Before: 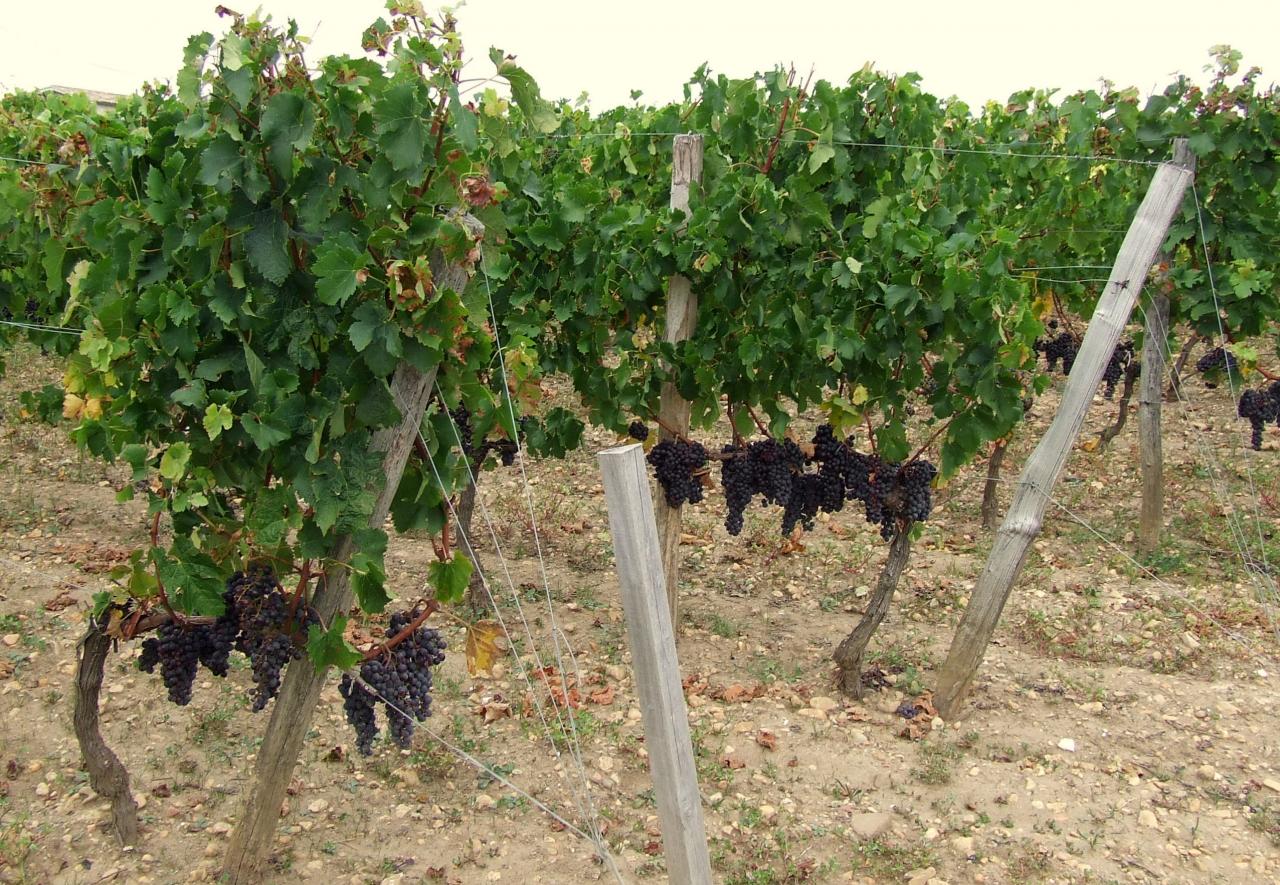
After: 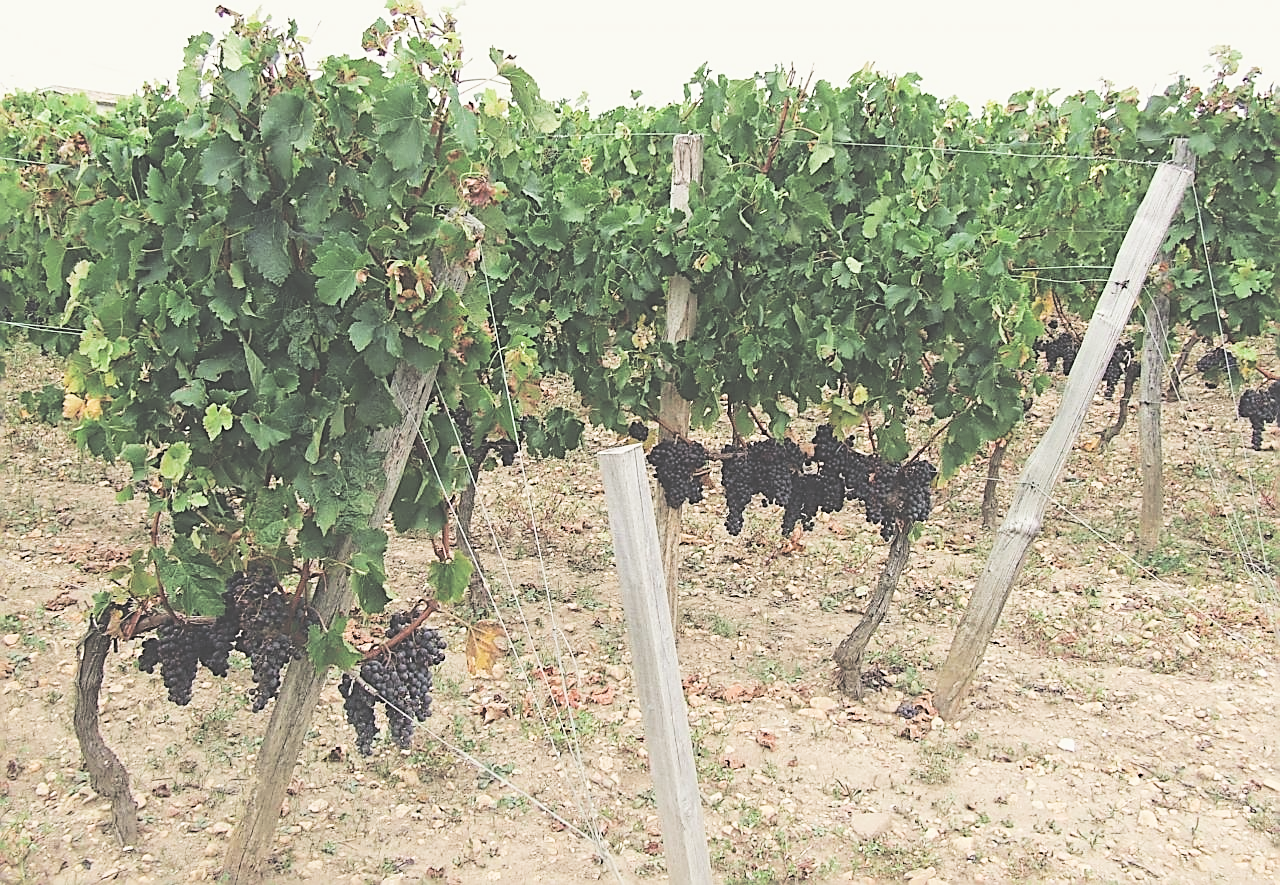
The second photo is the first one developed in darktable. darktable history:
sharpen: amount 1
exposure: black level correction -0.071, exposure 0.5 EV, compensate highlight preservation false
tone equalizer: -8 EV -0.417 EV, -7 EV -0.389 EV, -6 EV -0.333 EV, -5 EV -0.222 EV, -3 EV 0.222 EV, -2 EV 0.333 EV, -1 EV 0.389 EV, +0 EV 0.417 EV, edges refinement/feathering 500, mask exposure compensation -1.57 EV, preserve details no
filmic rgb: black relative exposure -5 EV, hardness 2.88, contrast 1.3, highlights saturation mix -30%
